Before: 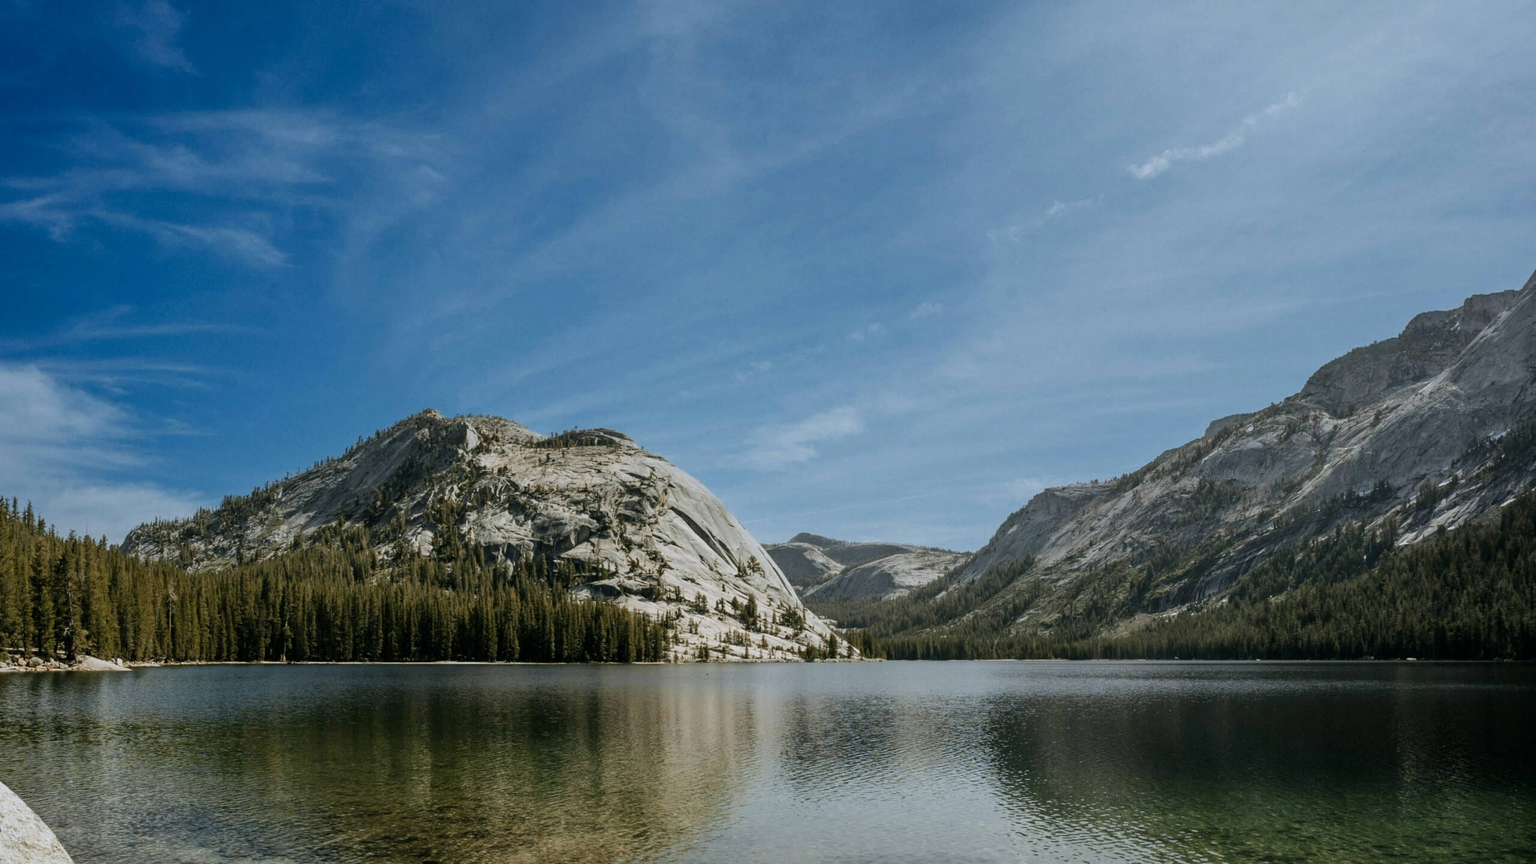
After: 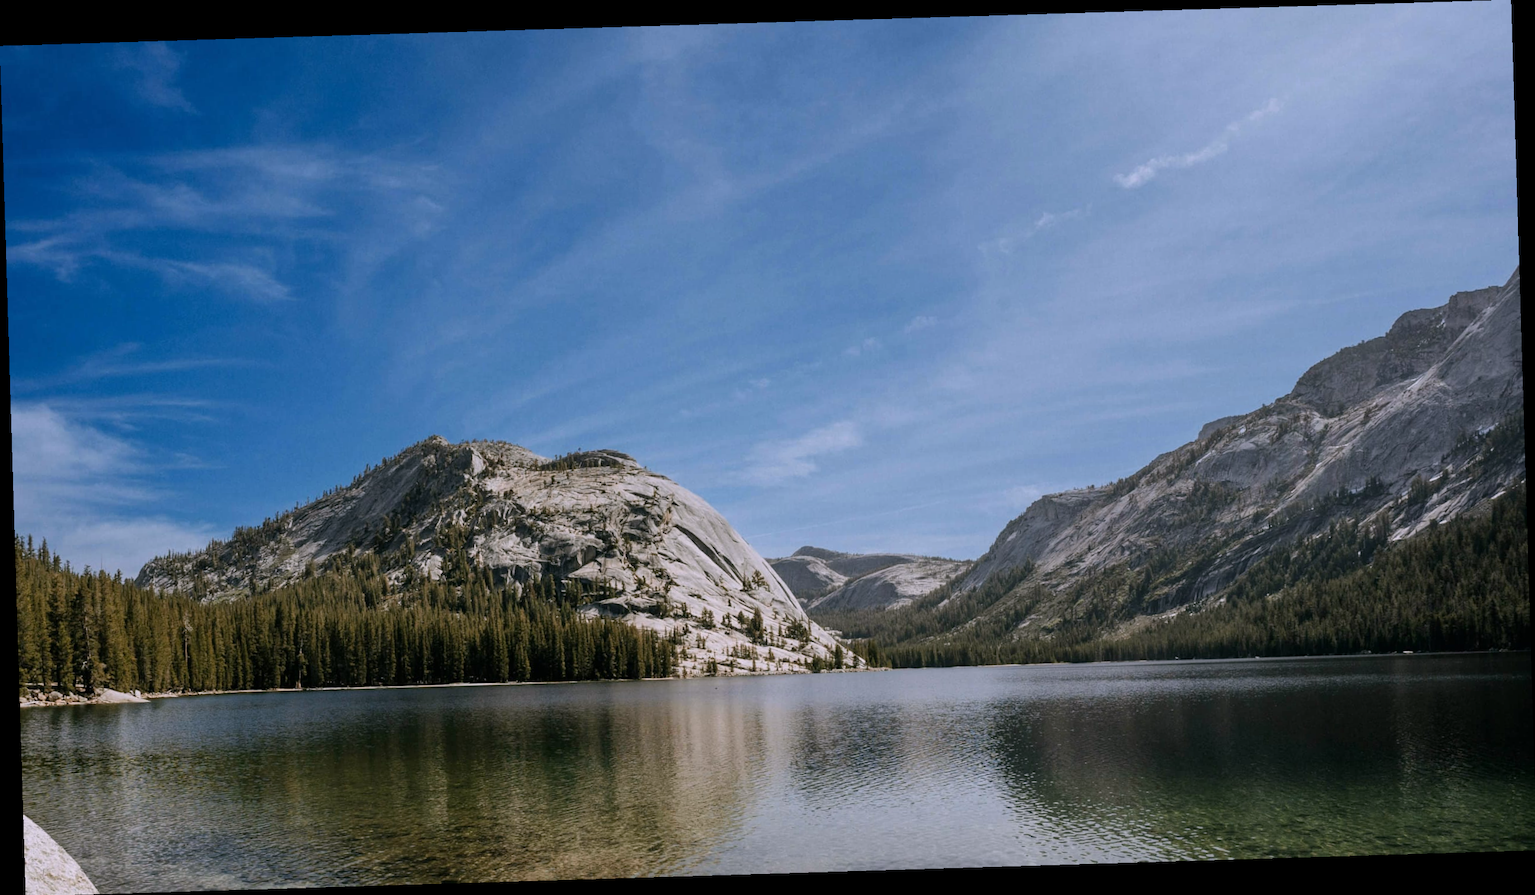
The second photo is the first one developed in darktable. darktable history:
rotate and perspective: rotation -1.75°, automatic cropping off
white balance: red 1.05, blue 1.072
